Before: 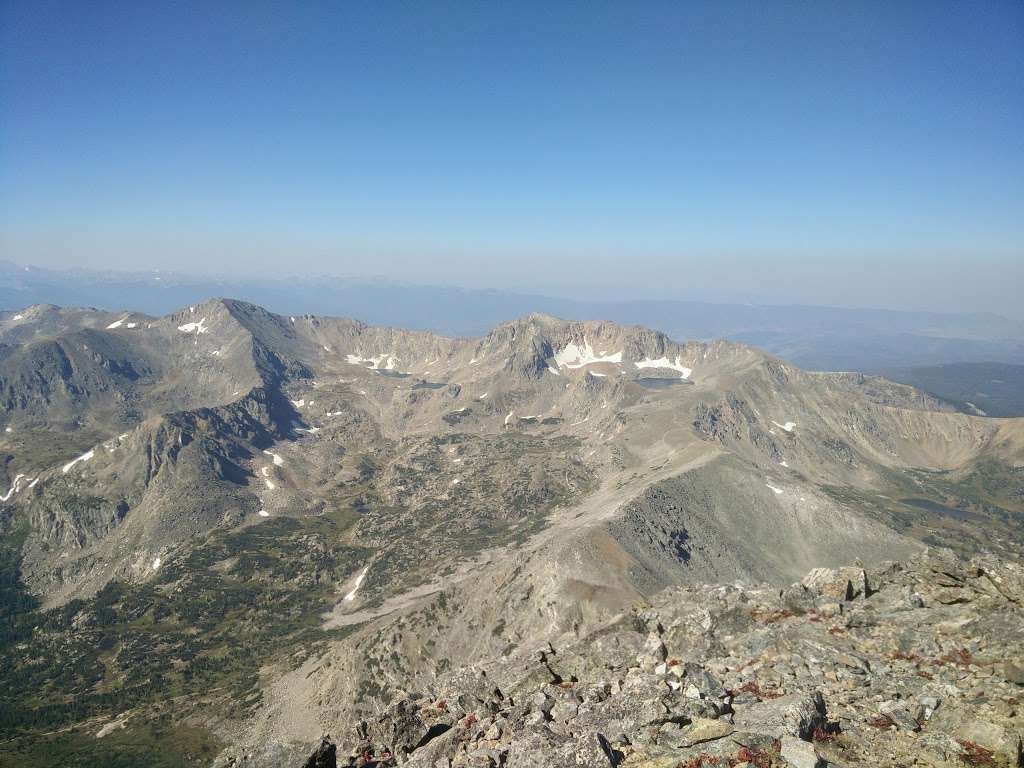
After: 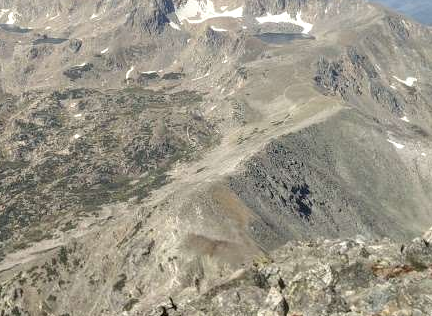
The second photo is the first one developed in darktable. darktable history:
crop: left 37.085%, top 45.003%, right 20.687%, bottom 13.787%
local contrast: highlights 87%, shadows 83%
